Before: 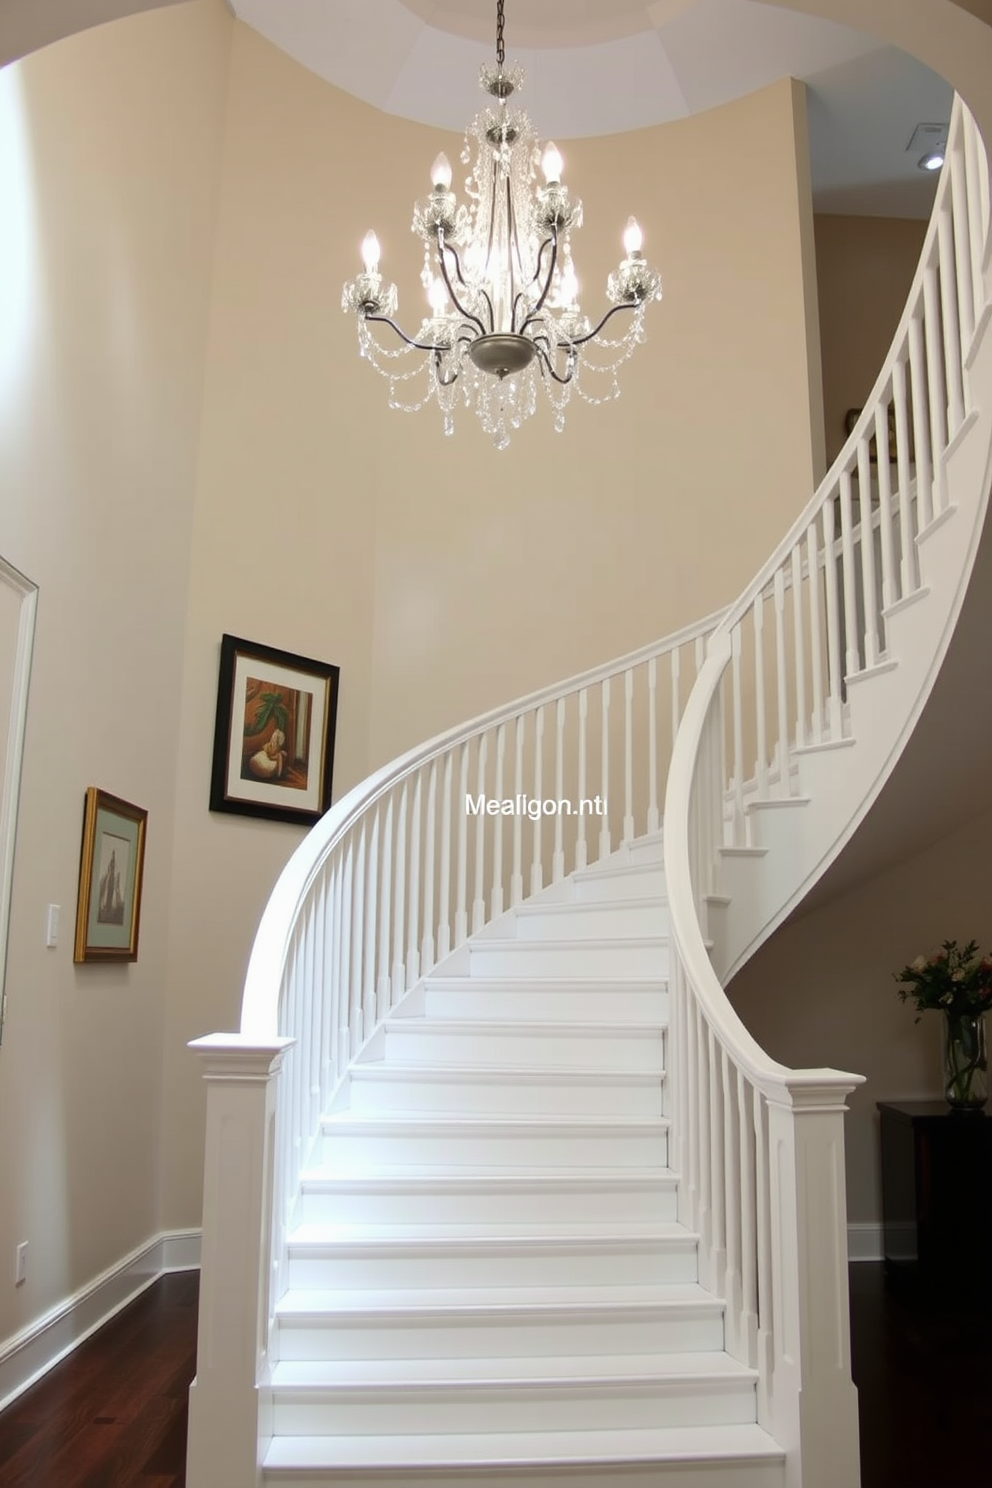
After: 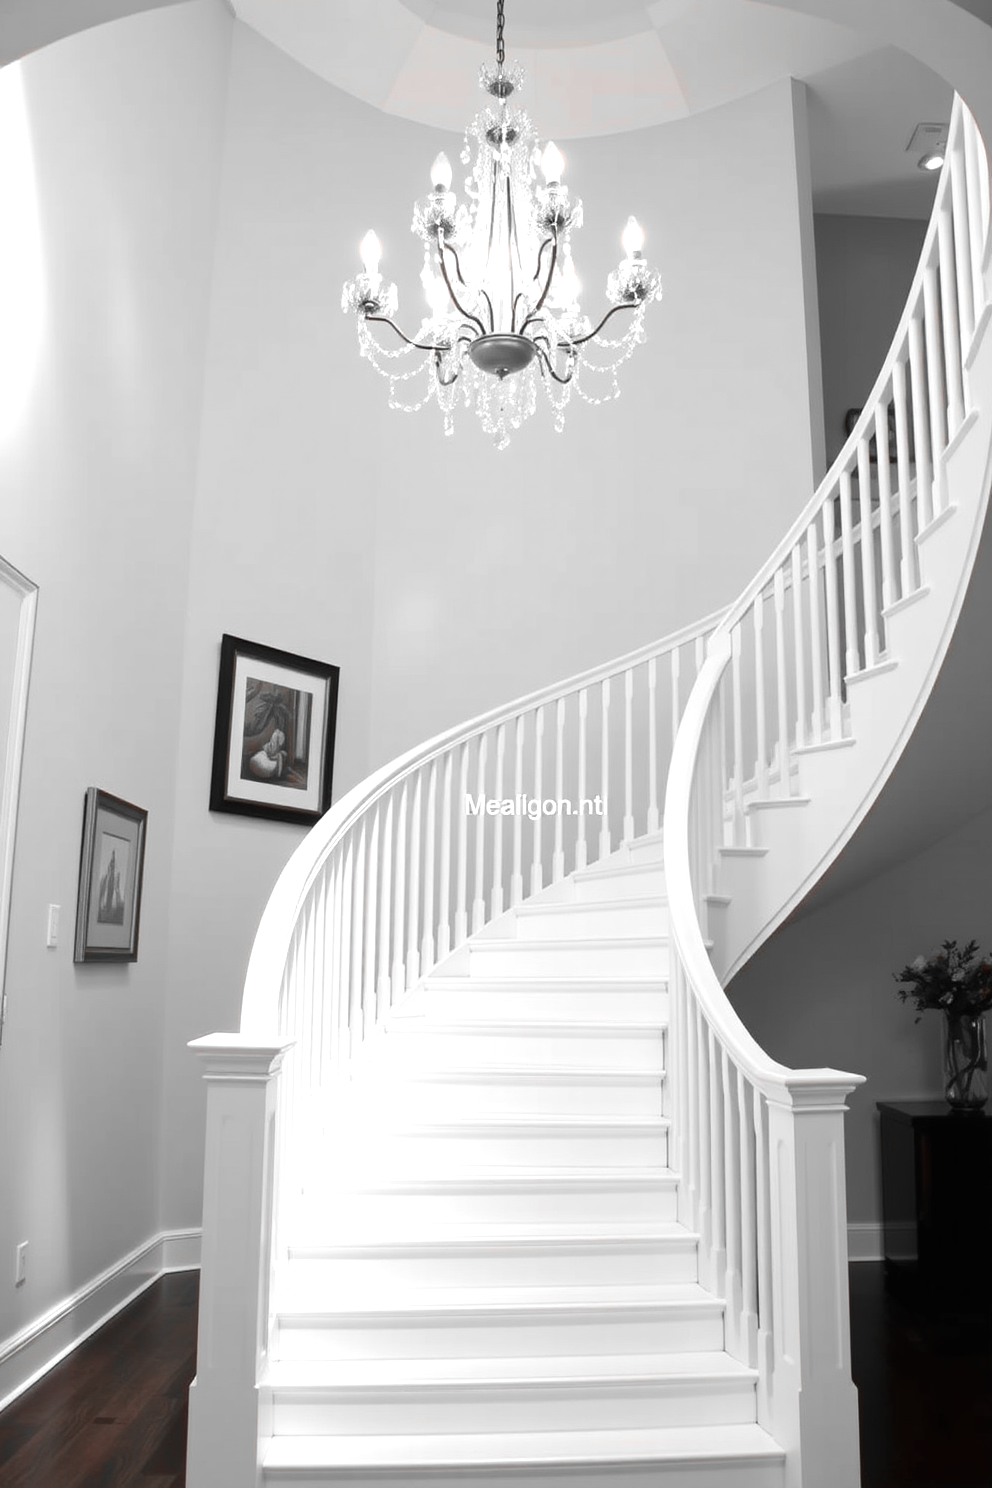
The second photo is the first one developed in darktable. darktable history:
exposure: exposure 0.564 EV, compensate highlight preservation false
color zones: curves: ch1 [(0, 0.006) (0.094, 0.285) (0.171, 0.001) (0.429, 0.001) (0.571, 0.003) (0.714, 0.004) (0.857, 0.004) (1, 0.006)]
